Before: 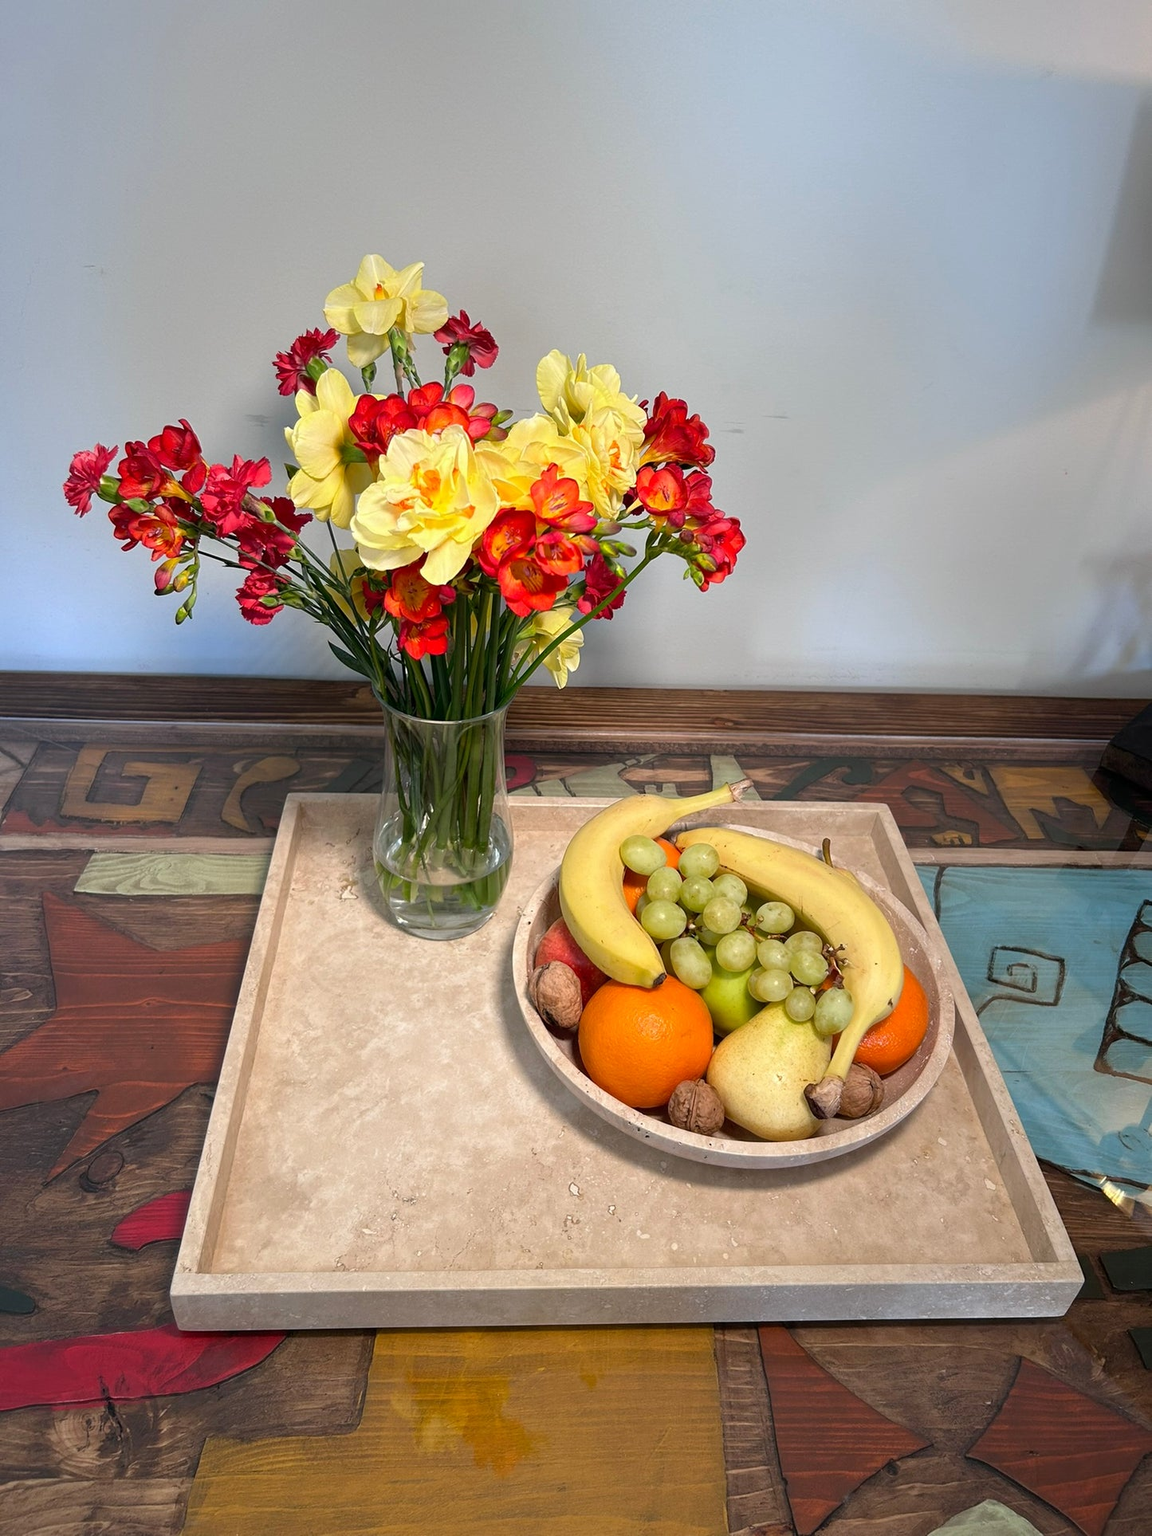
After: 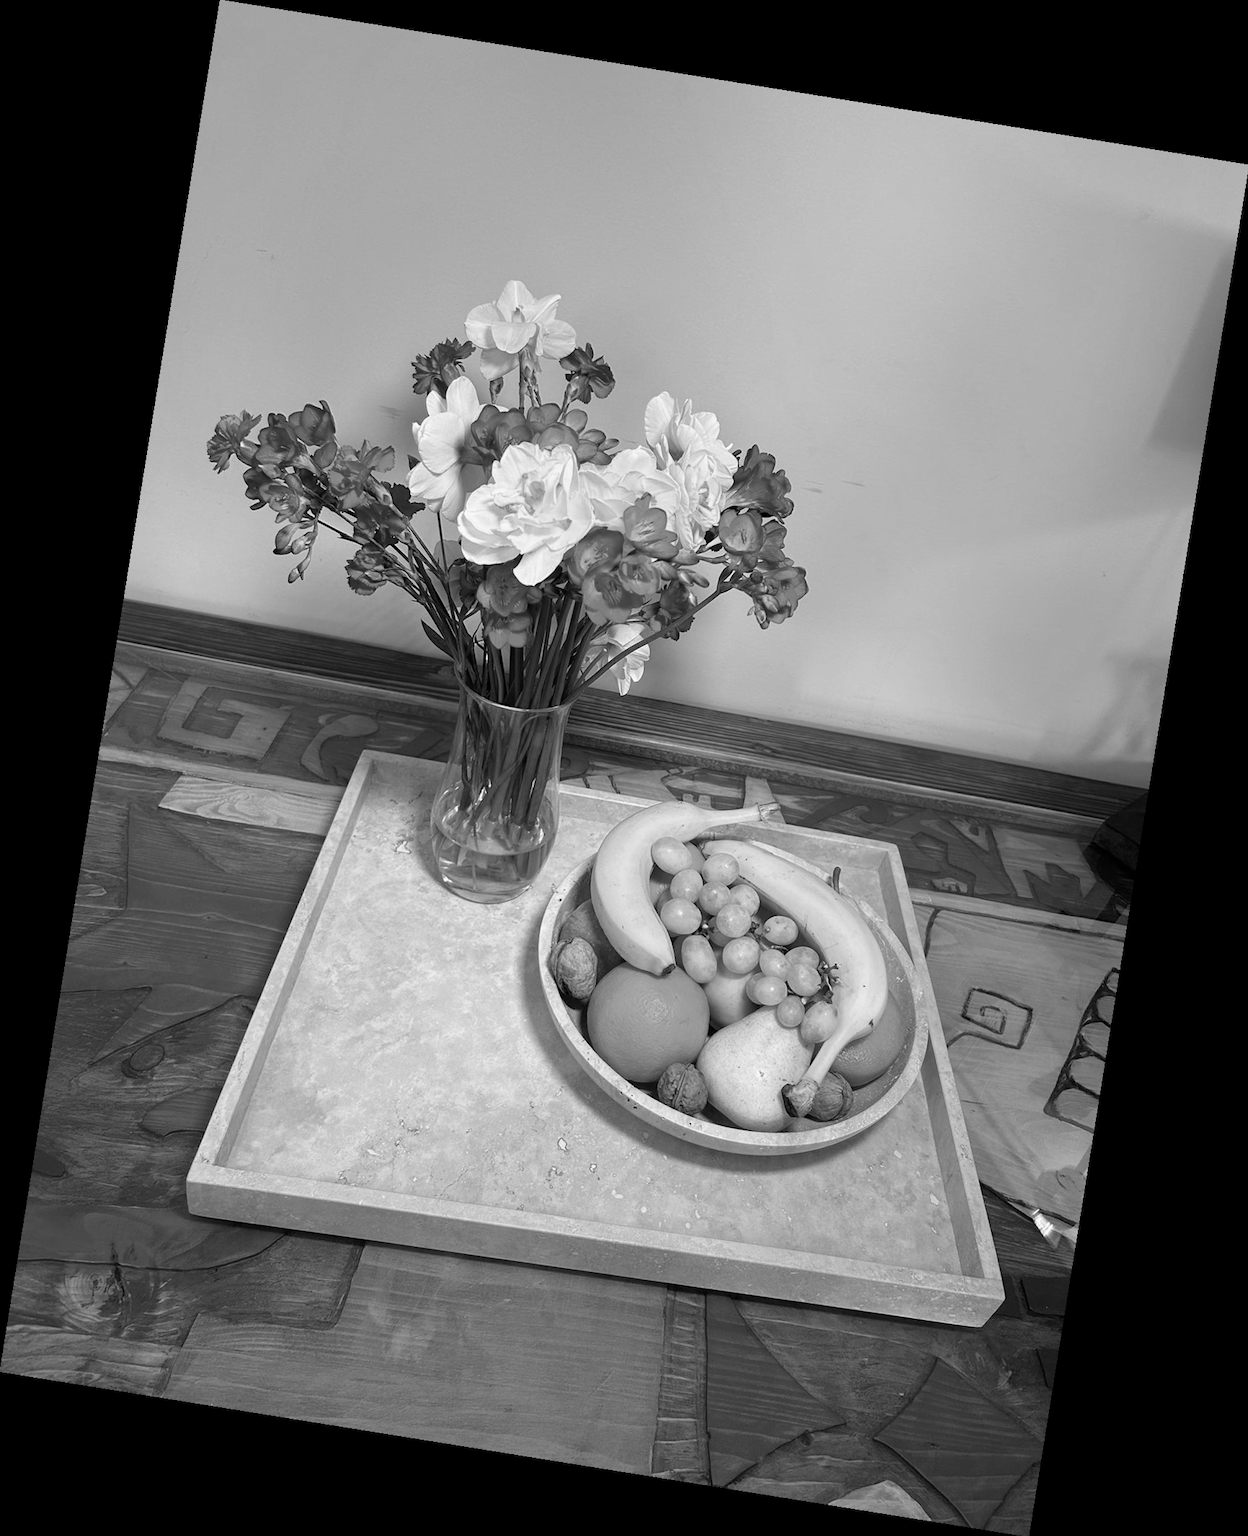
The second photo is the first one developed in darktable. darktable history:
rotate and perspective: rotation 9.12°, automatic cropping off
monochrome: on, module defaults
